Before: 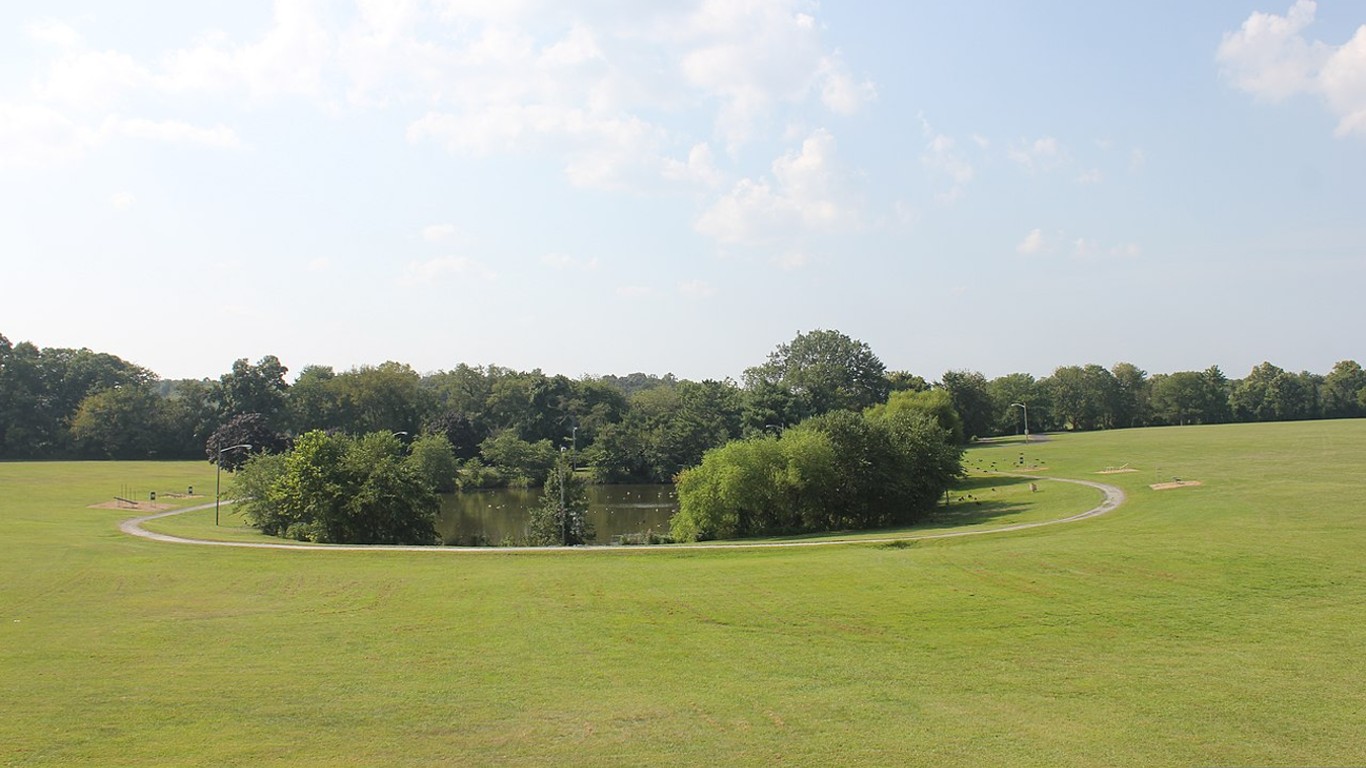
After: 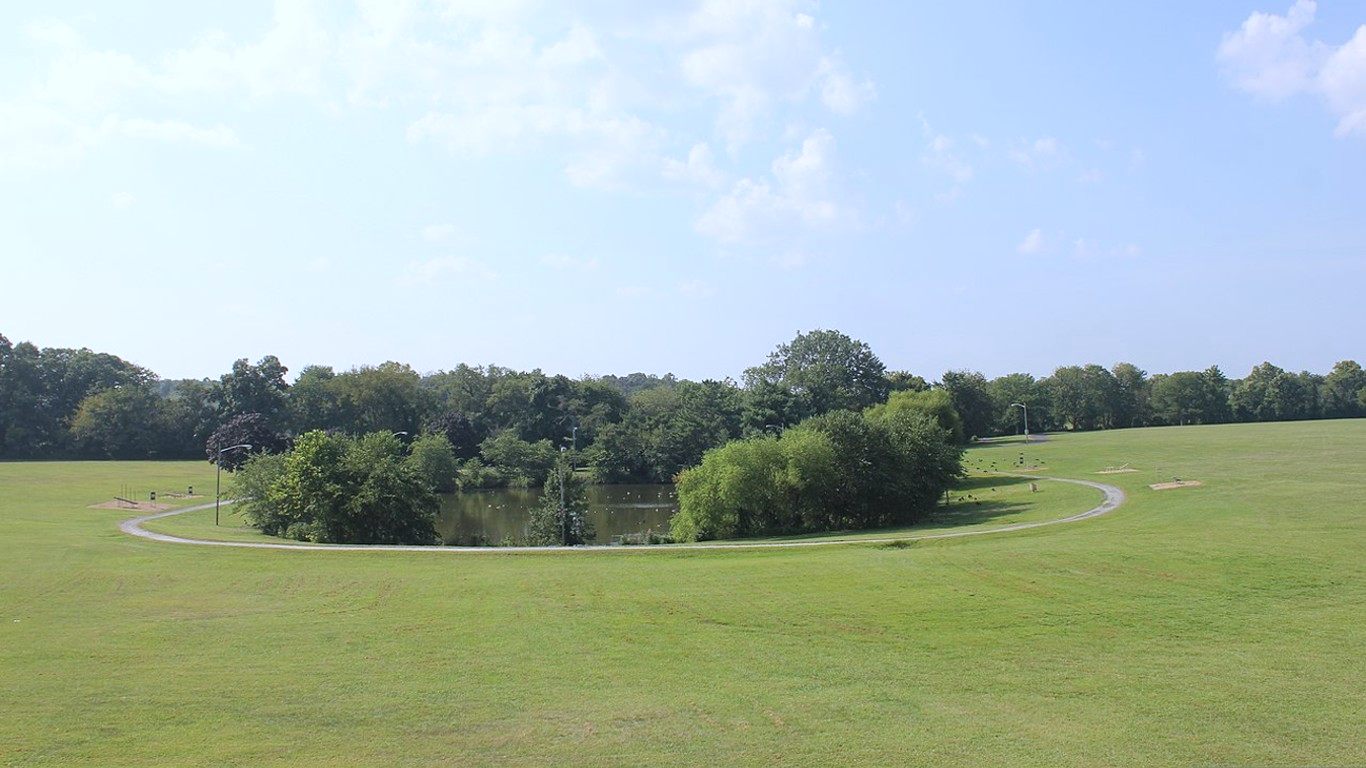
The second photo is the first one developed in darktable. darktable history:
color calibration: illuminant custom, x 0.371, y 0.382, temperature 4279.88 K
